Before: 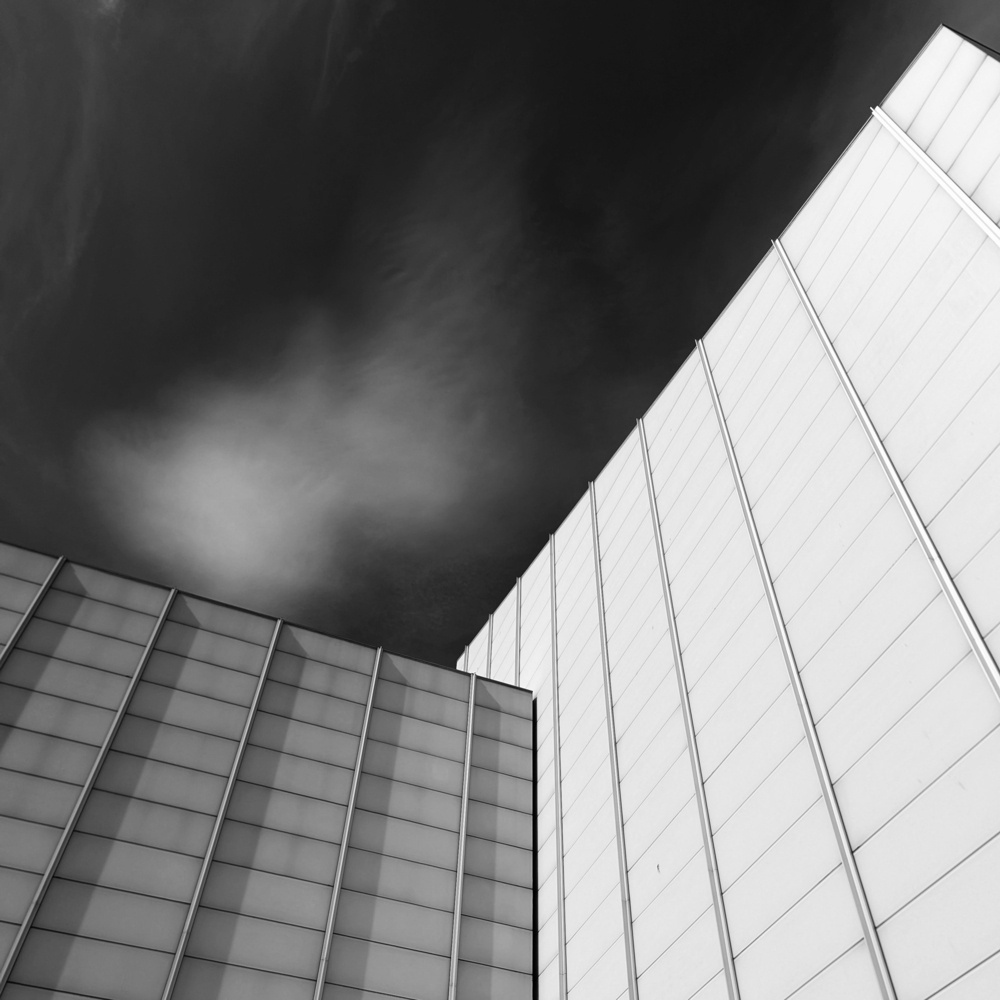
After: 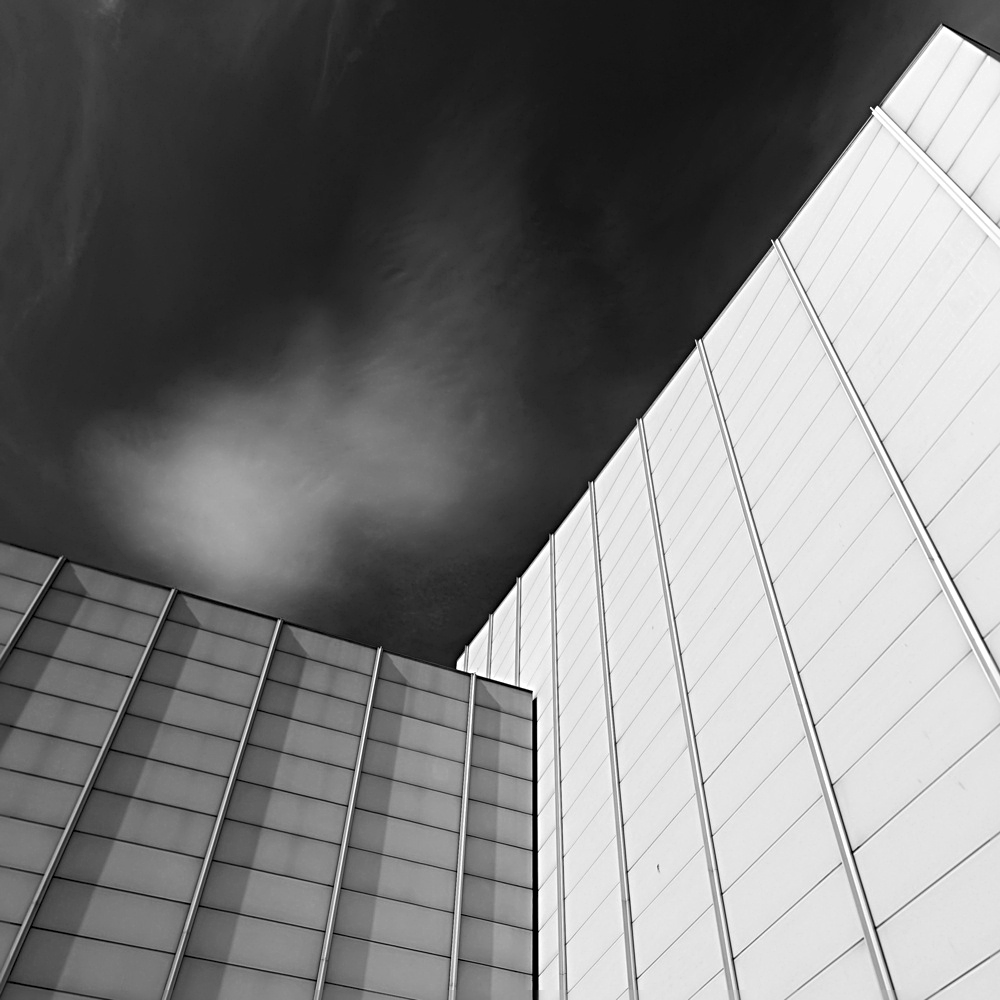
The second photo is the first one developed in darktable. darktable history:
monochrome: on, module defaults
sharpen: radius 4
exposure: exposure -0.021 EV, compensate highlight preservation false
